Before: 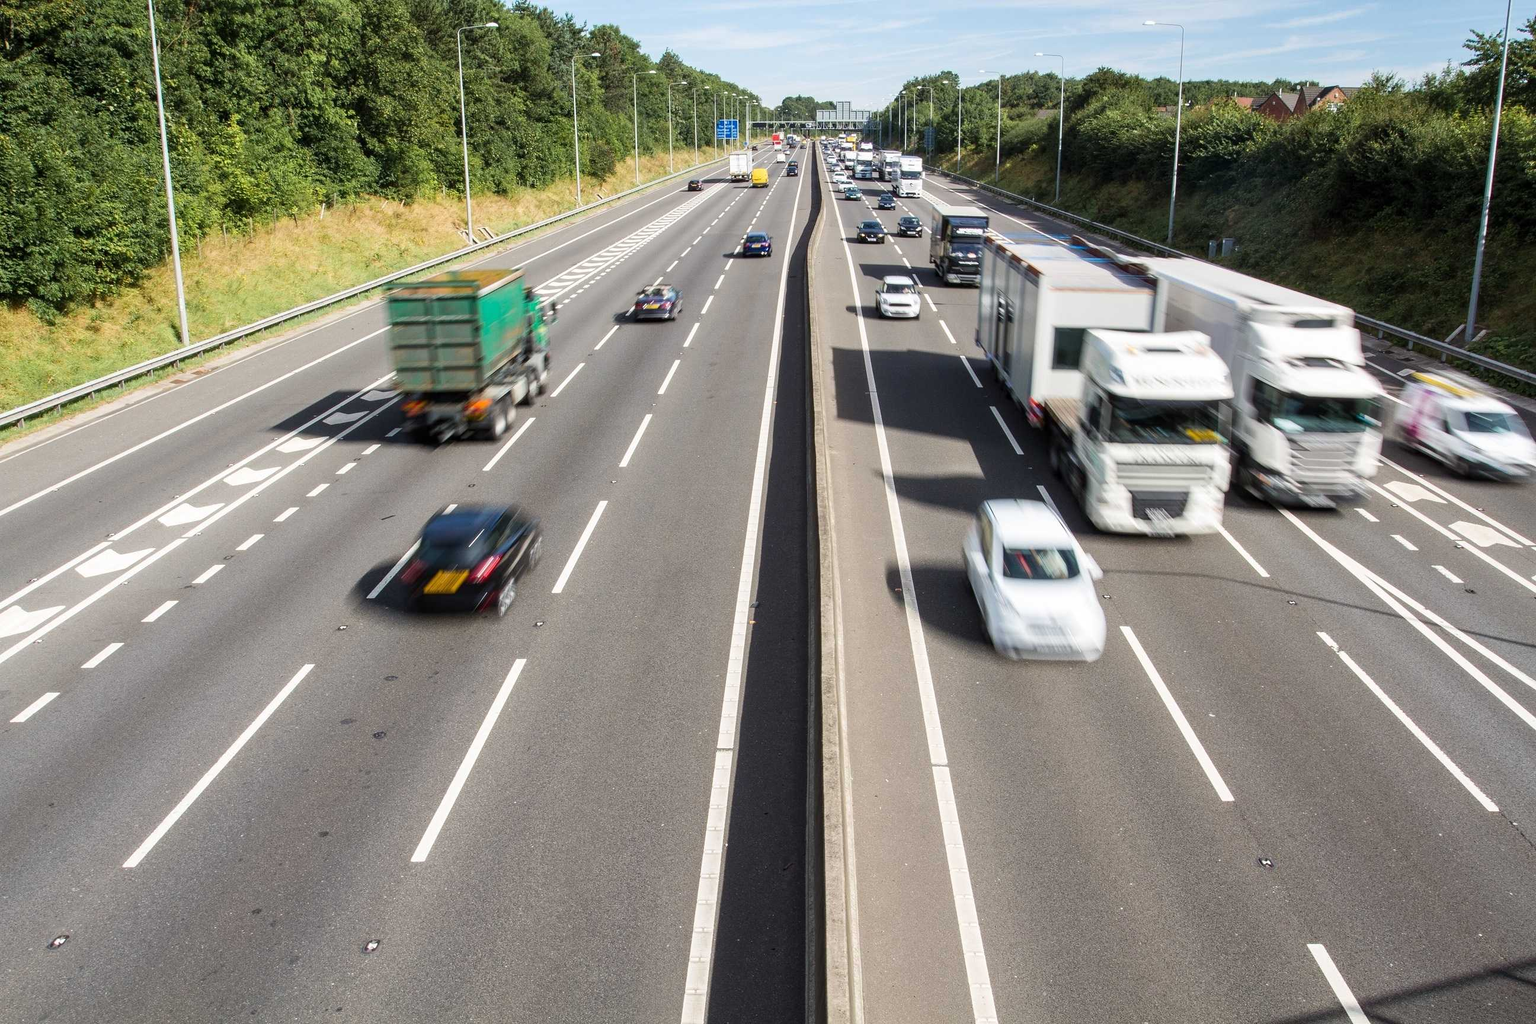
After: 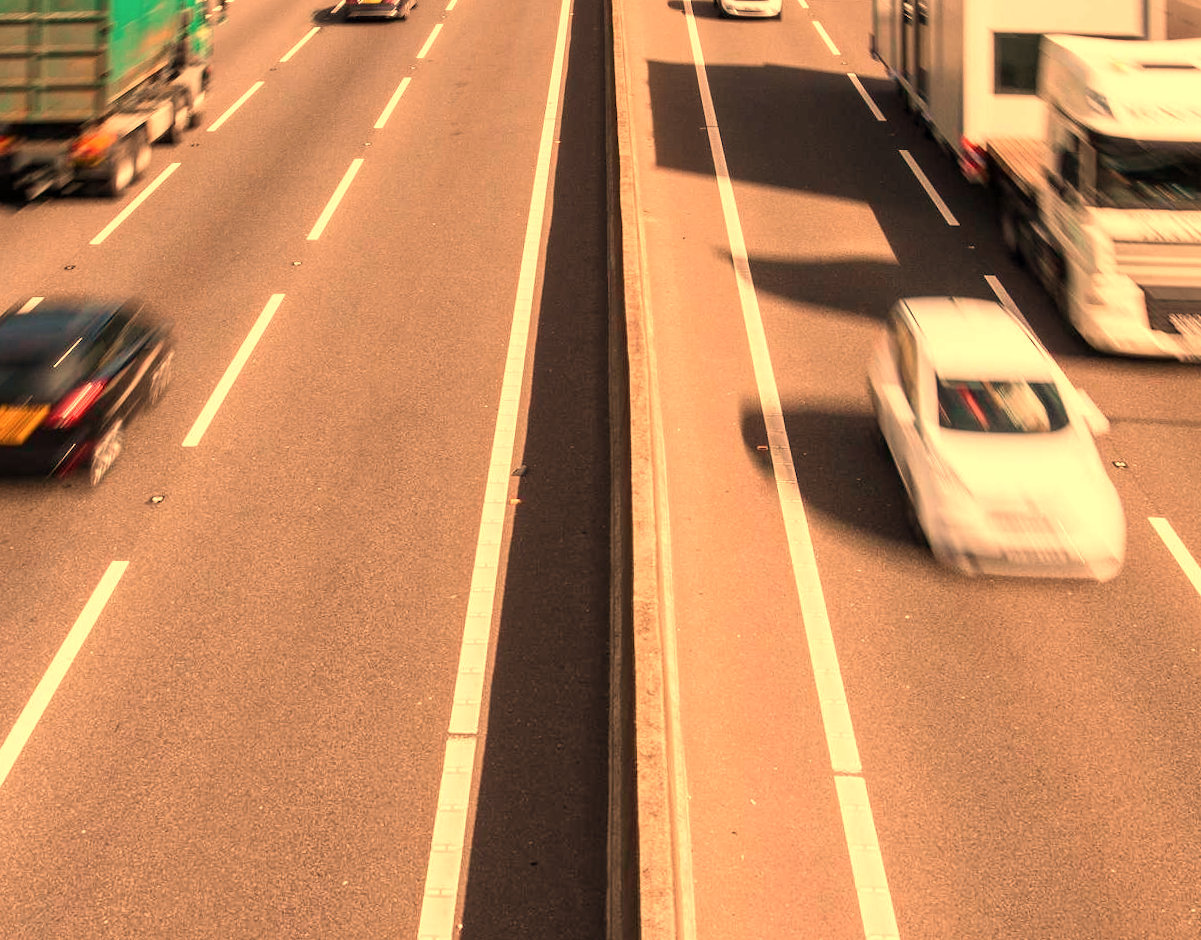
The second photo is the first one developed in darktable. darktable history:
white balance: red 1.467, blue 0.684
contrast brightness saturation: saturation -0.05
crop and rotate: left 22.13%, top 22.054%, right 22.026%, bottom 22.102%
rotate and perspective: rotation 0.72°, lens shift (vertical) -0.352, lens shift (horizontal) -0.051, crop left 0.152, crop right 0.859, crop top 0.019, crop bottom 0.964
